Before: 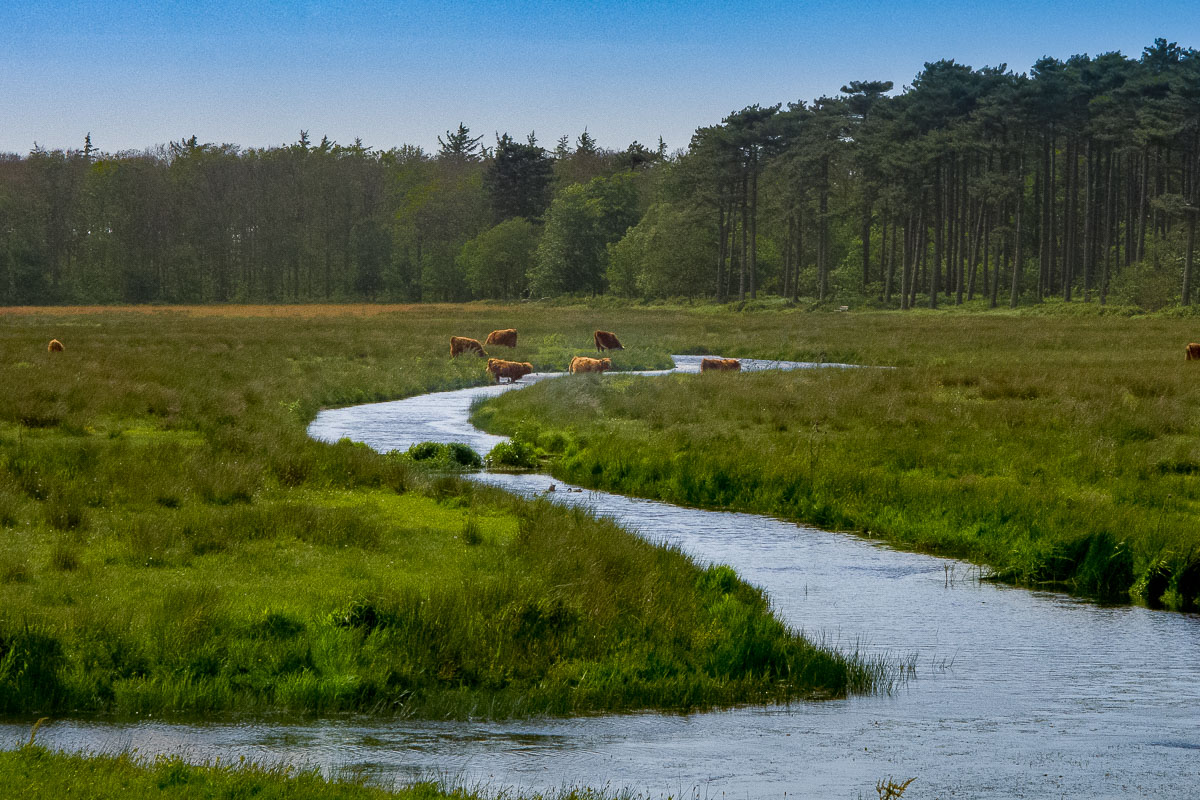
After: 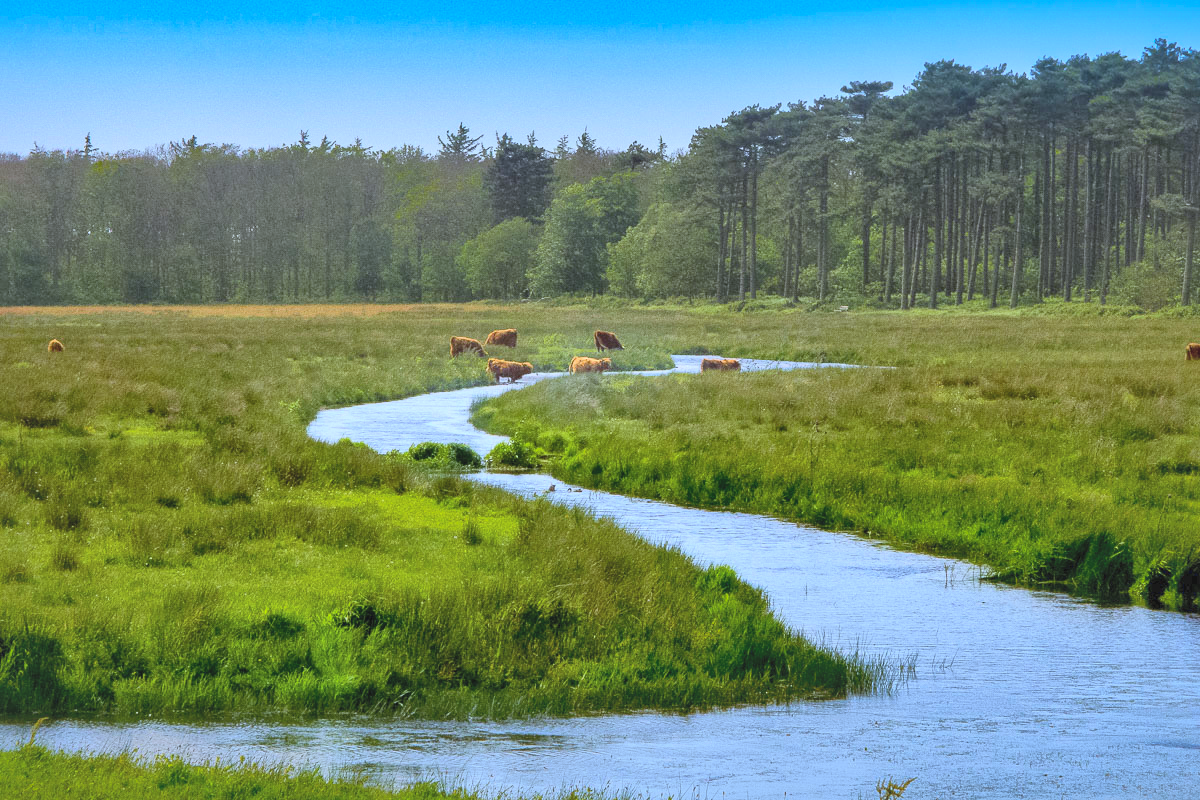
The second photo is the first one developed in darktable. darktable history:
shadows and highlights: shadows 60, highlights -60
contrast brightness saturation: contrast 0.1, brightness 0.3, saturation 0.14
tone curve: curves: ch0 [(0, 0.028) (0.138, 0.156) (0.468, 0.516) (0.754, 0.823) (1, 1)], color space Lab, linked channels, preserve colors none
white balance: red 0.931, blue 1.11
local contrast: mode bilateral grid, contrast 20, coarseness 50, detail 120%, midtone range 0.2
